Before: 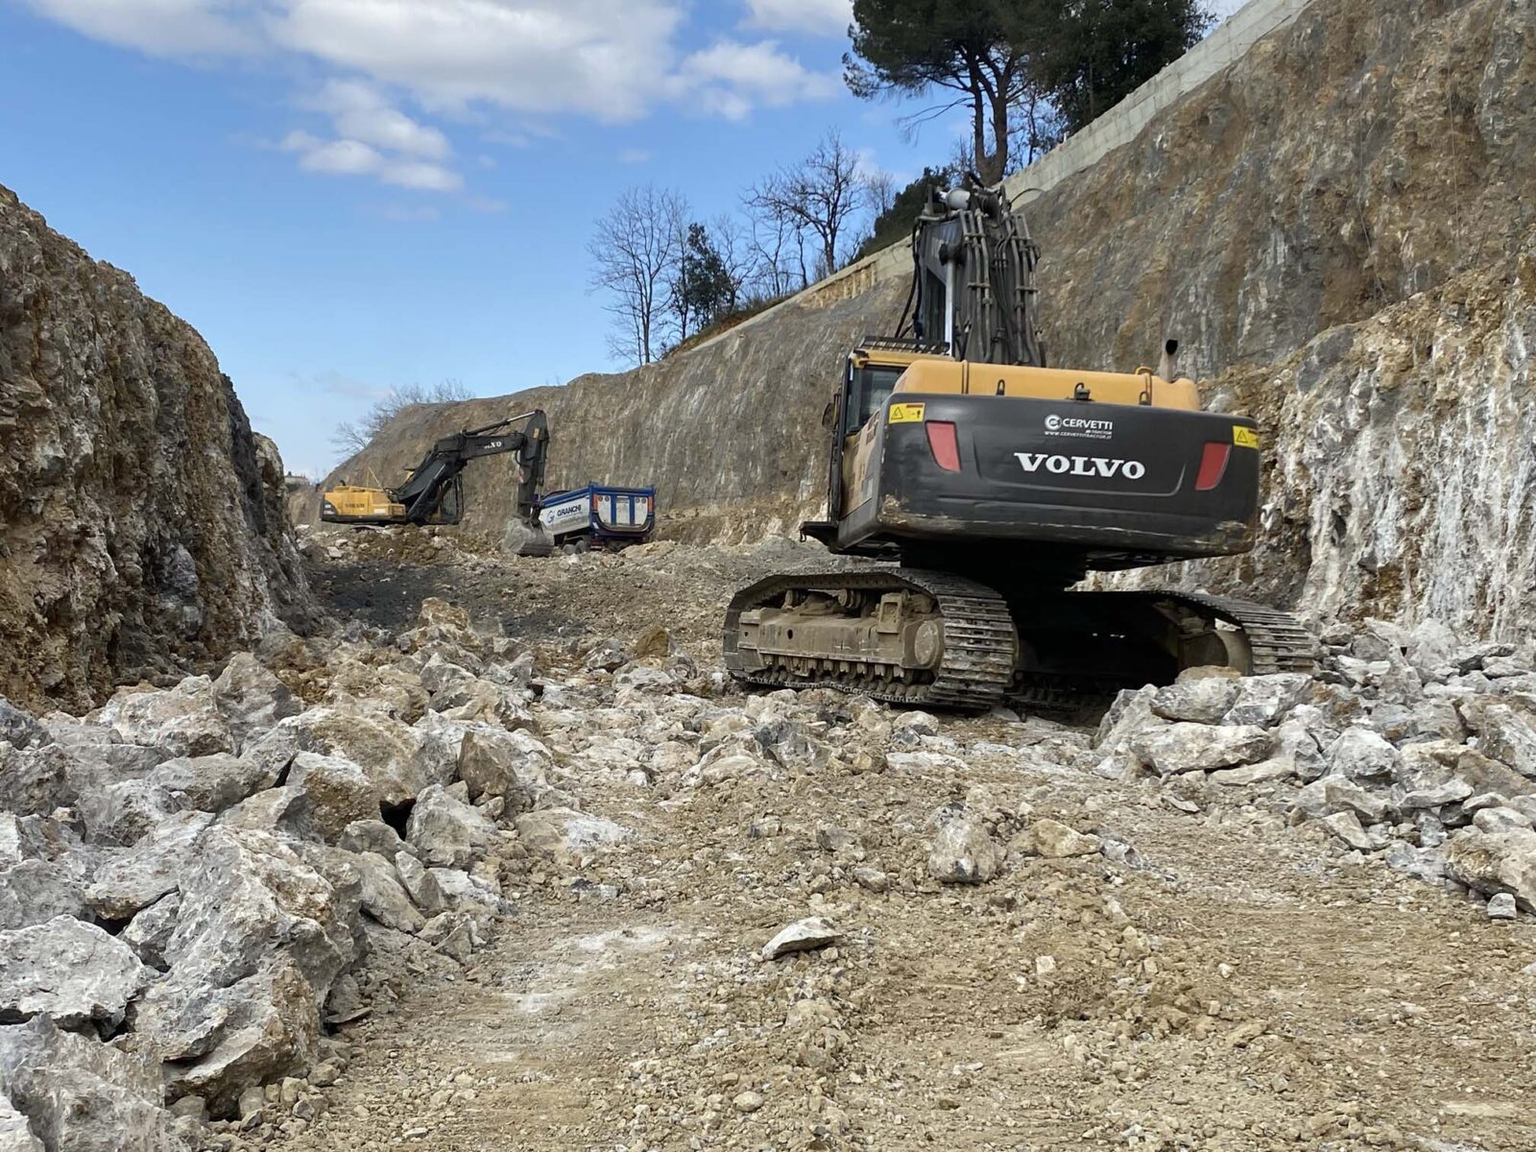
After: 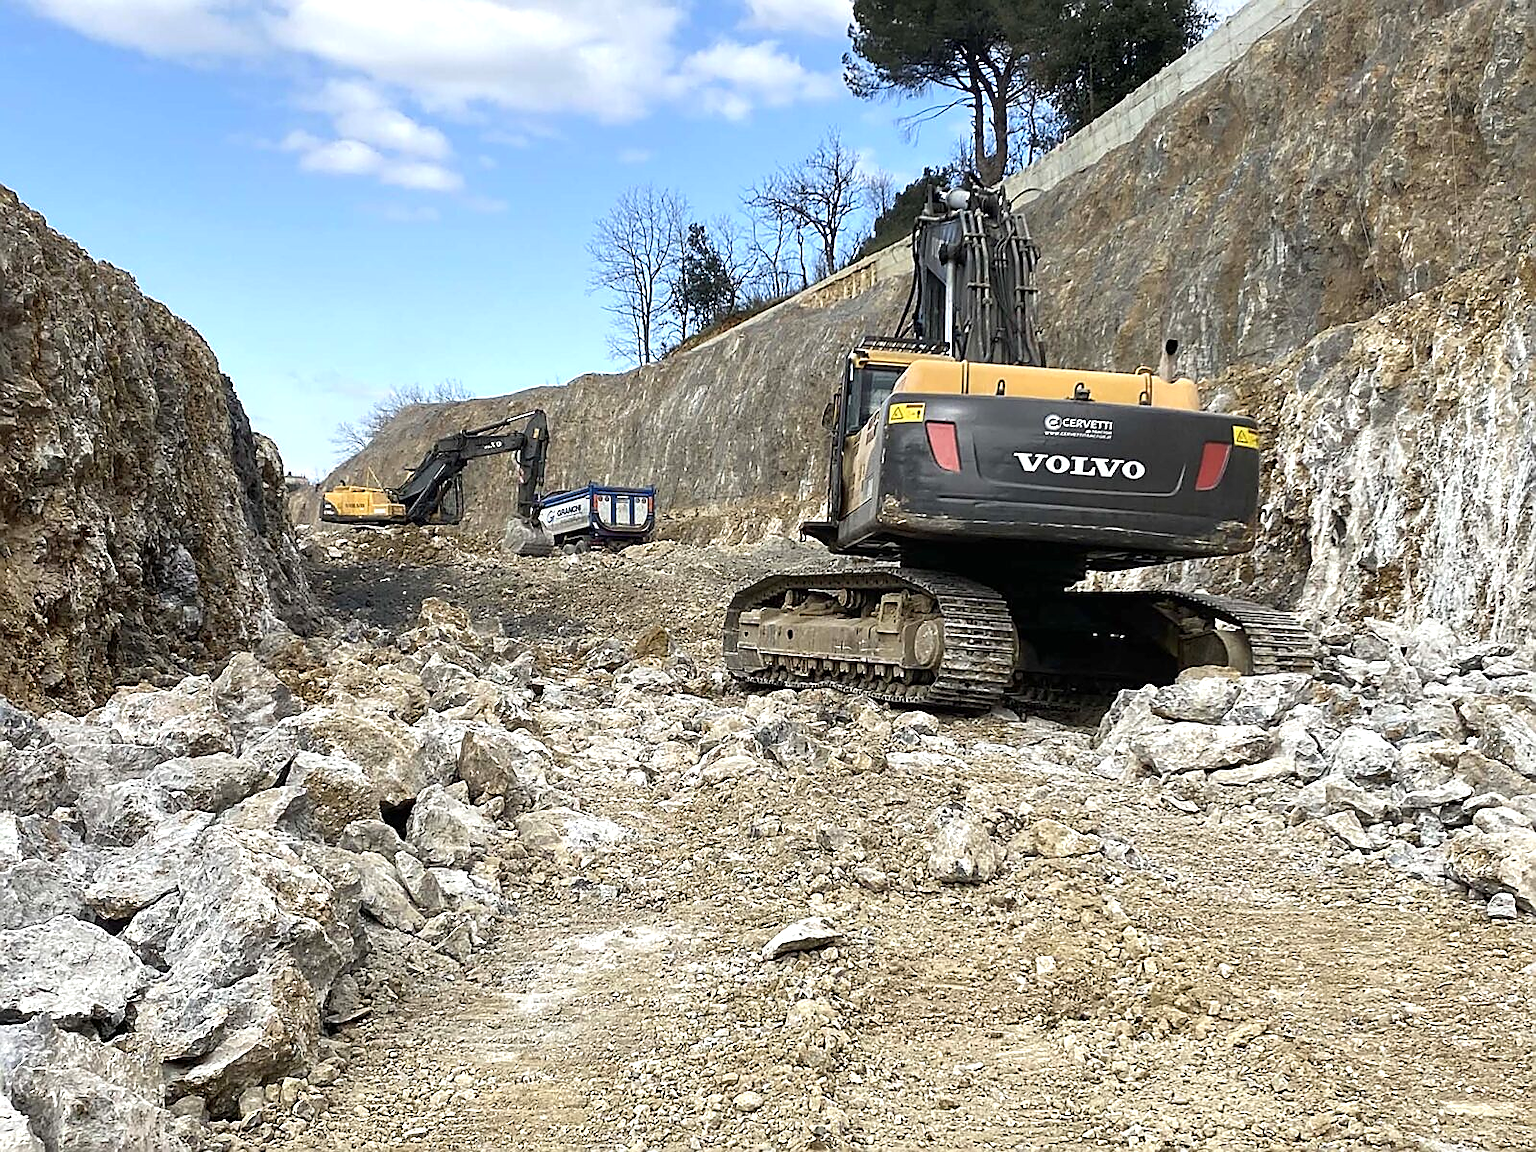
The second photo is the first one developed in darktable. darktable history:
exposure: exposure 0.55 EV, compensate exposure bias true, compensate highlight preservation false
sharpen: radius 1.411, amount 1.26, threshold 0.75
